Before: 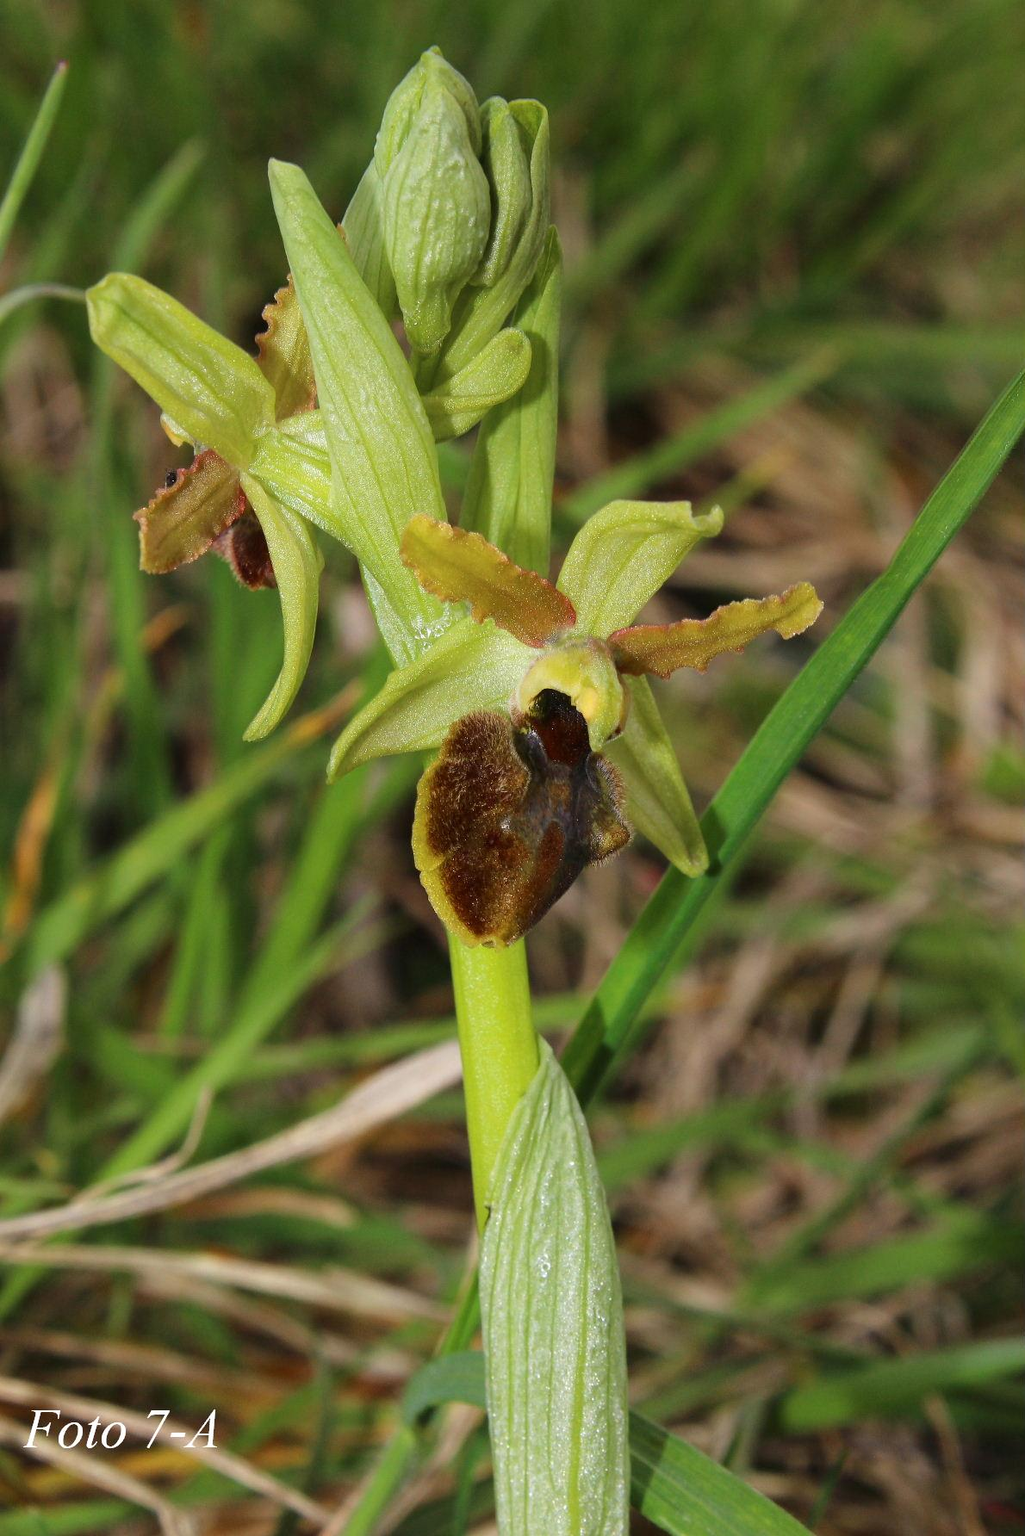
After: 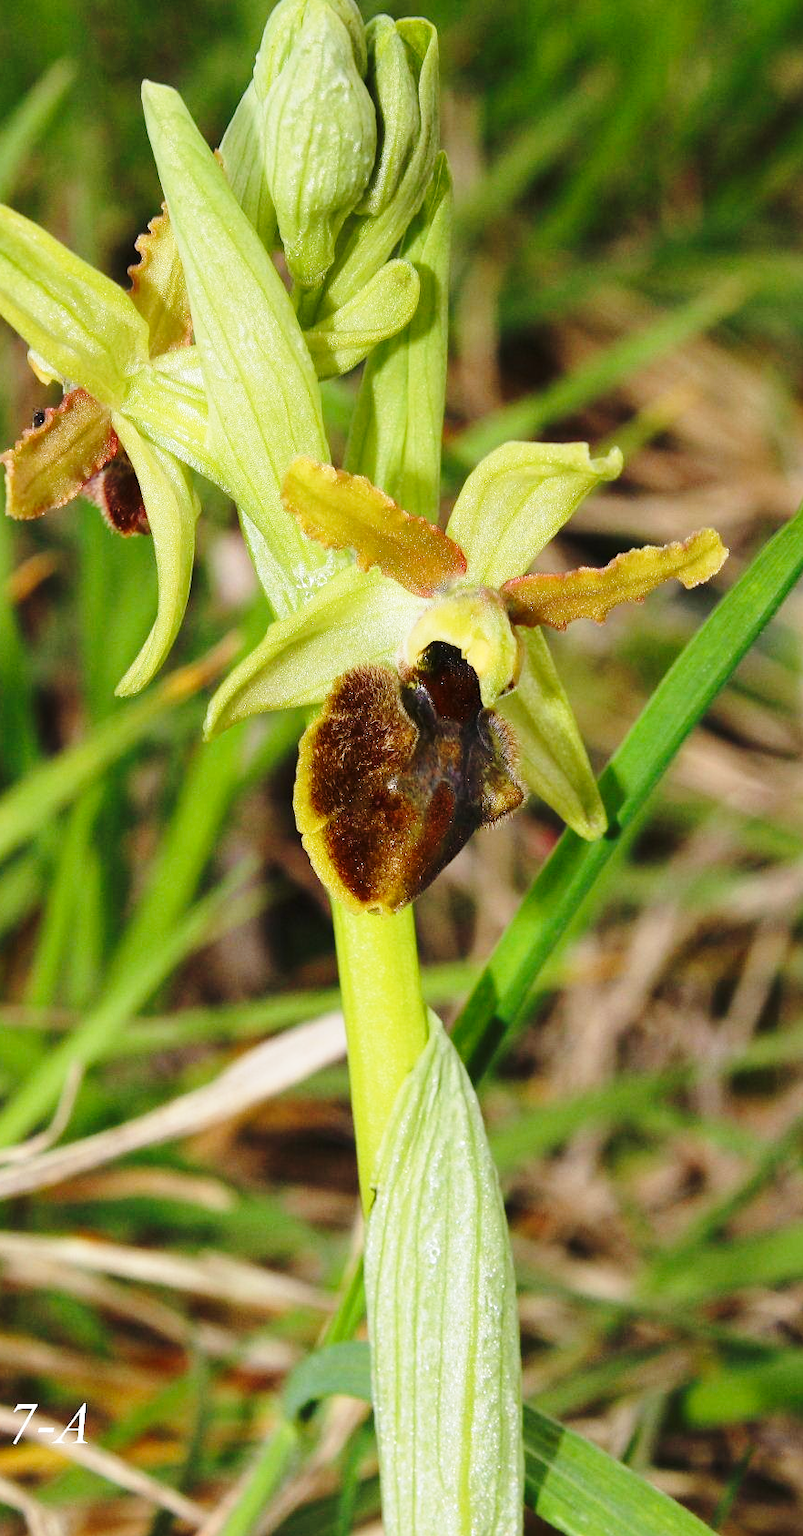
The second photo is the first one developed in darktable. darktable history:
base curve: curves: ch0 [(0, 0) (0.028, 0.03) (0.121, 0.232) (0.46, 0.748) (0.859, 0.968) (1, 1)], preserve colors none
crop and rotate: left 13.166%, top 5.392%, right 12.627%
color correction: highlights a* -0.284, highlights b* -0.109
